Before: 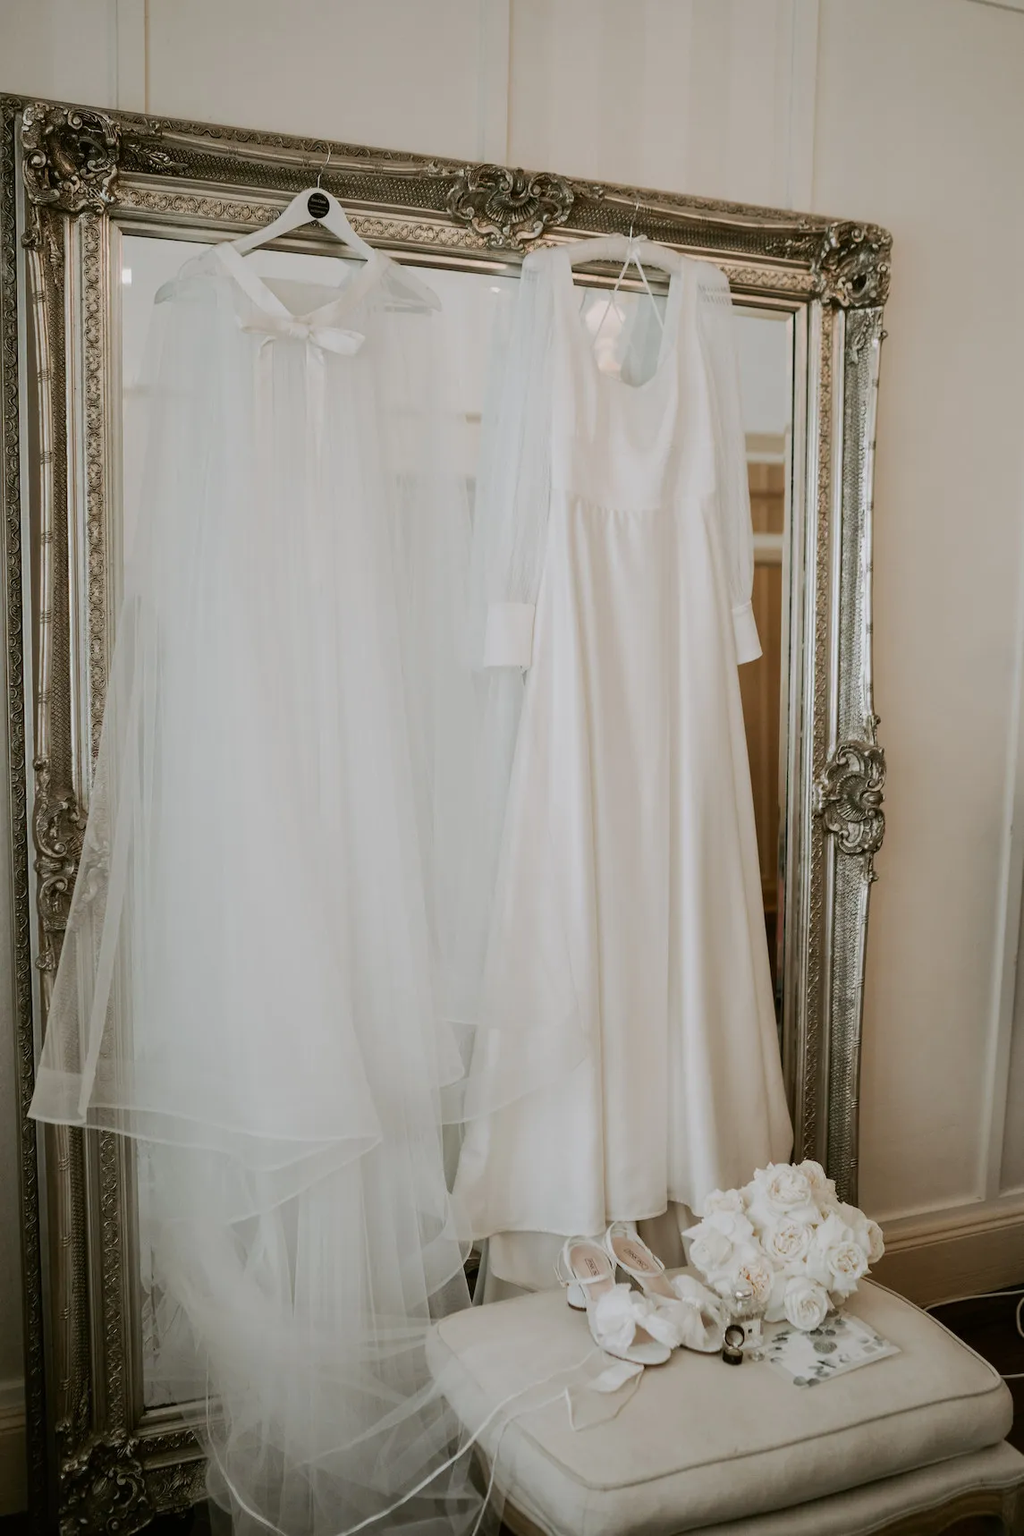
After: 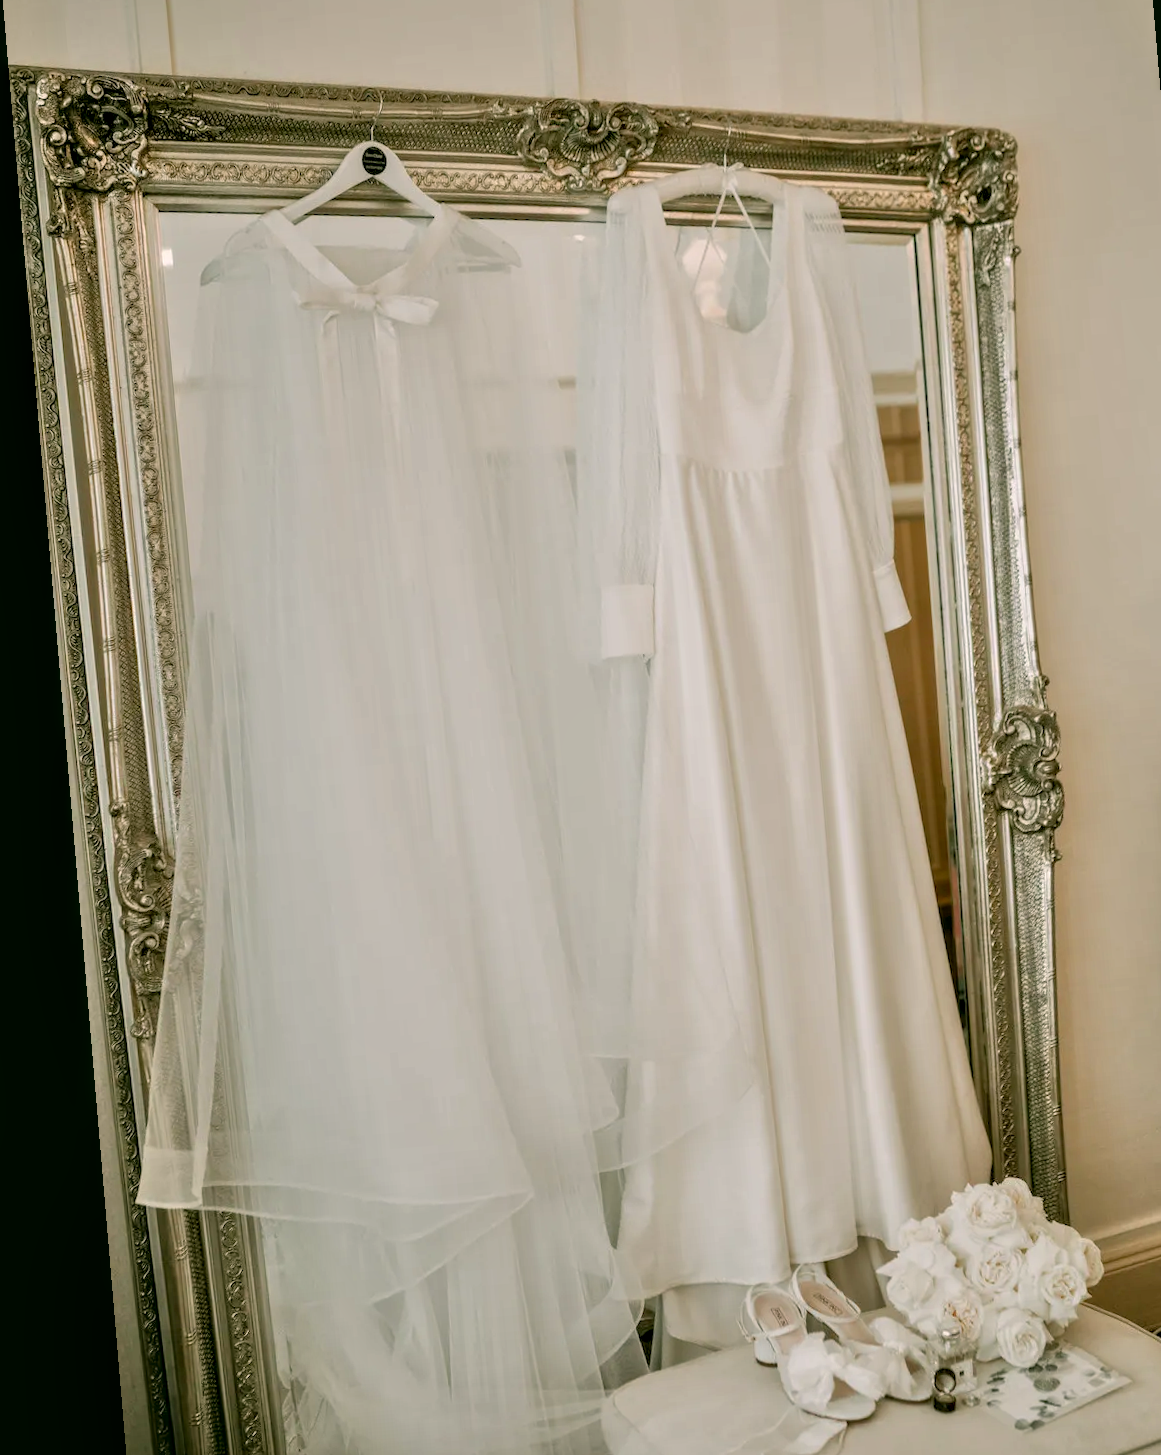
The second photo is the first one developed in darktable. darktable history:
exposure: exposure 0 EV, compensate highlight preservation false
rotate and perspective: rotation -4.86°, automatic cropping off
tone equalizer: -7 EV 0.15 EV, -6 EV 0.6 EV, -5 EV 1.15 EV, -4 EV 1.33 EV, -3 EV 1.15 EV, -2 EV 0.6 EV, -1 EV 0.15 EV, mask exposure compensation -0.5 EV
color correction: highlights a* 4.02, highlights b* 4.98, shadows a* -7.55, shadows b* 4.98
crop: top 7.49%, right 9.717%, bottom 11.943%
local contrast: detail 130%
color calibration: illuminant same as pipeline (D50), x 0.346, y 0.359, temperature 5002.42 K
